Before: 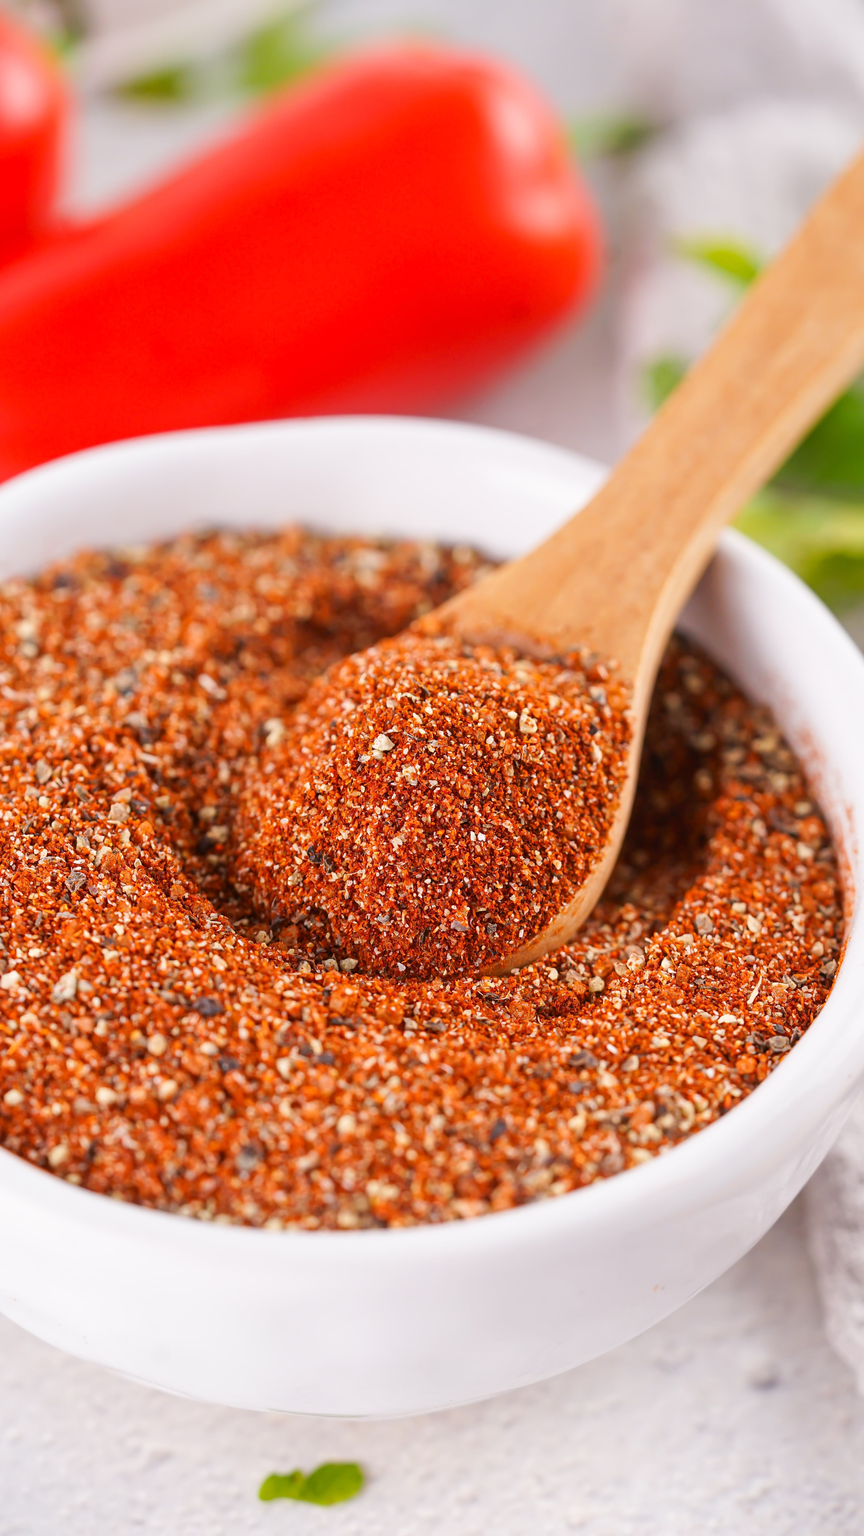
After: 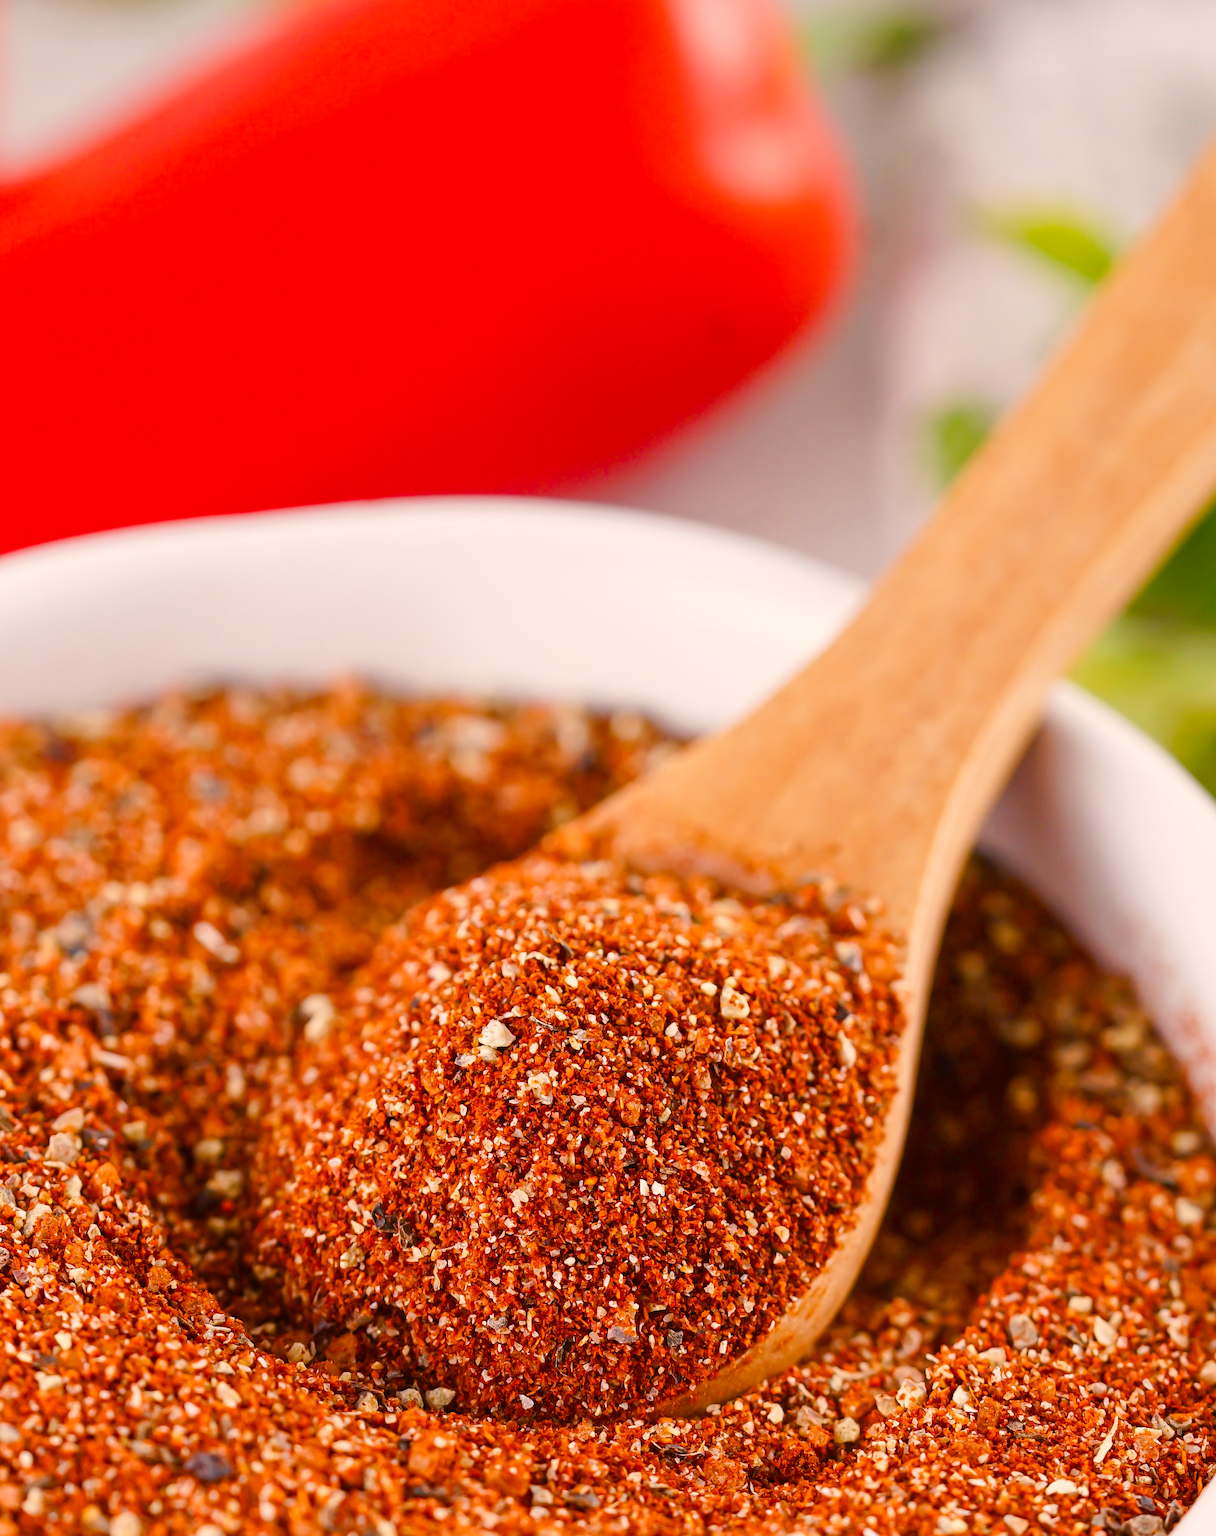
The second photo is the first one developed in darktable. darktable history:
crop and rotate: left 9.335%, top 7.341%, right 4.85%, bottom 31.678%
color balance rgb: highlights gain › chroma 2.883%, highlights gain › hue 62.36°, perceptual saturation grading › global saturation 20%, perceptual saturation grading › highlights -25.448%, perceptual saturation grading › shadows 49.831%
